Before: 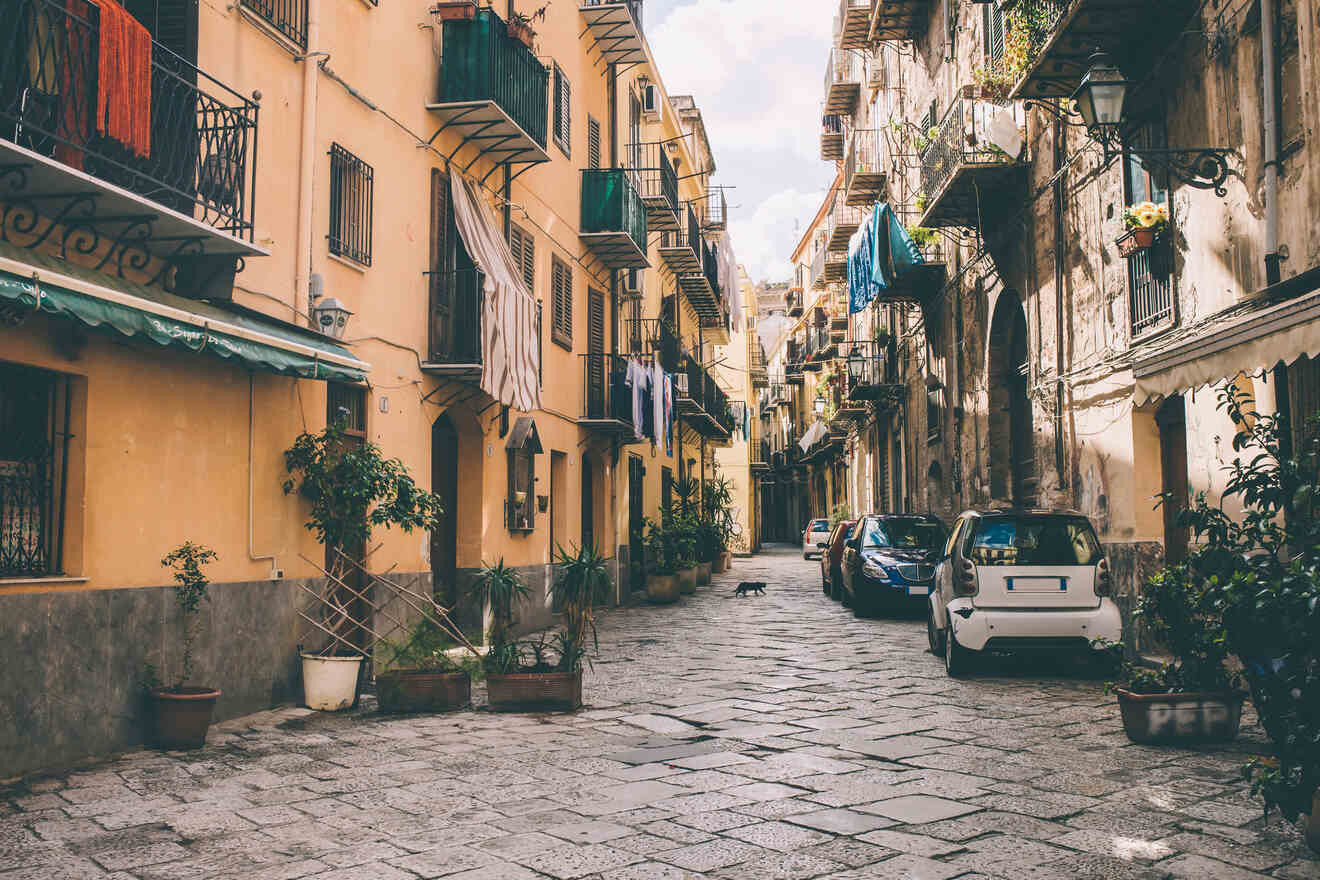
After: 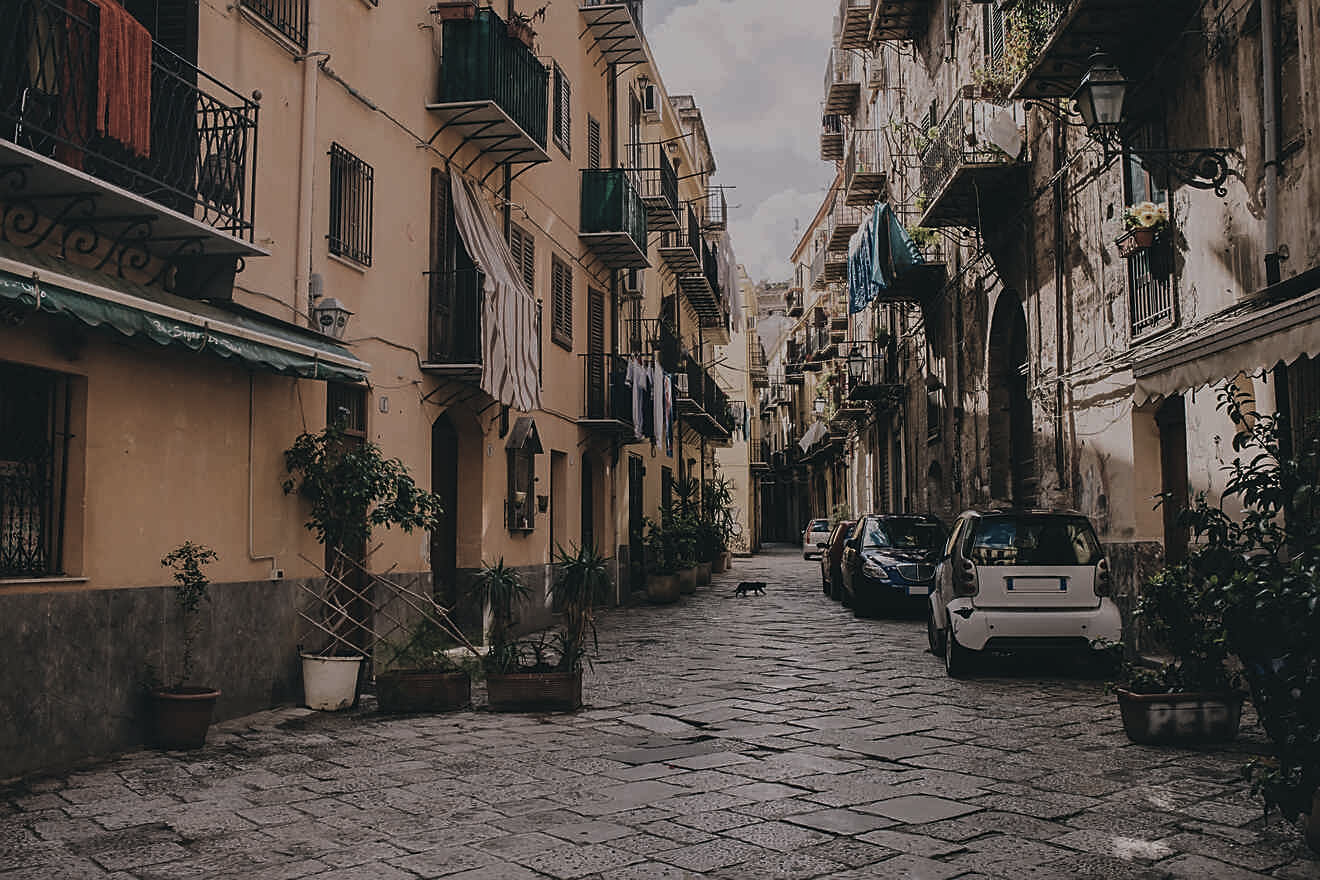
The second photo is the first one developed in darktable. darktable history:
exposure: exposure -1.513 EV, compensate highlight preservation false
sharpen: on, module defaults
shadows and highlights: shadows 20.84, highlights -82.34, soften with gaussian
color balance rgb: power › chroma 0.299%, power › hue 23.71°, perceptual saturation grading › global saturation -31.936%, perceptual brilliance grading › global brilliance 21.233%, perceptual brilliance grading › shadows -35.768%
